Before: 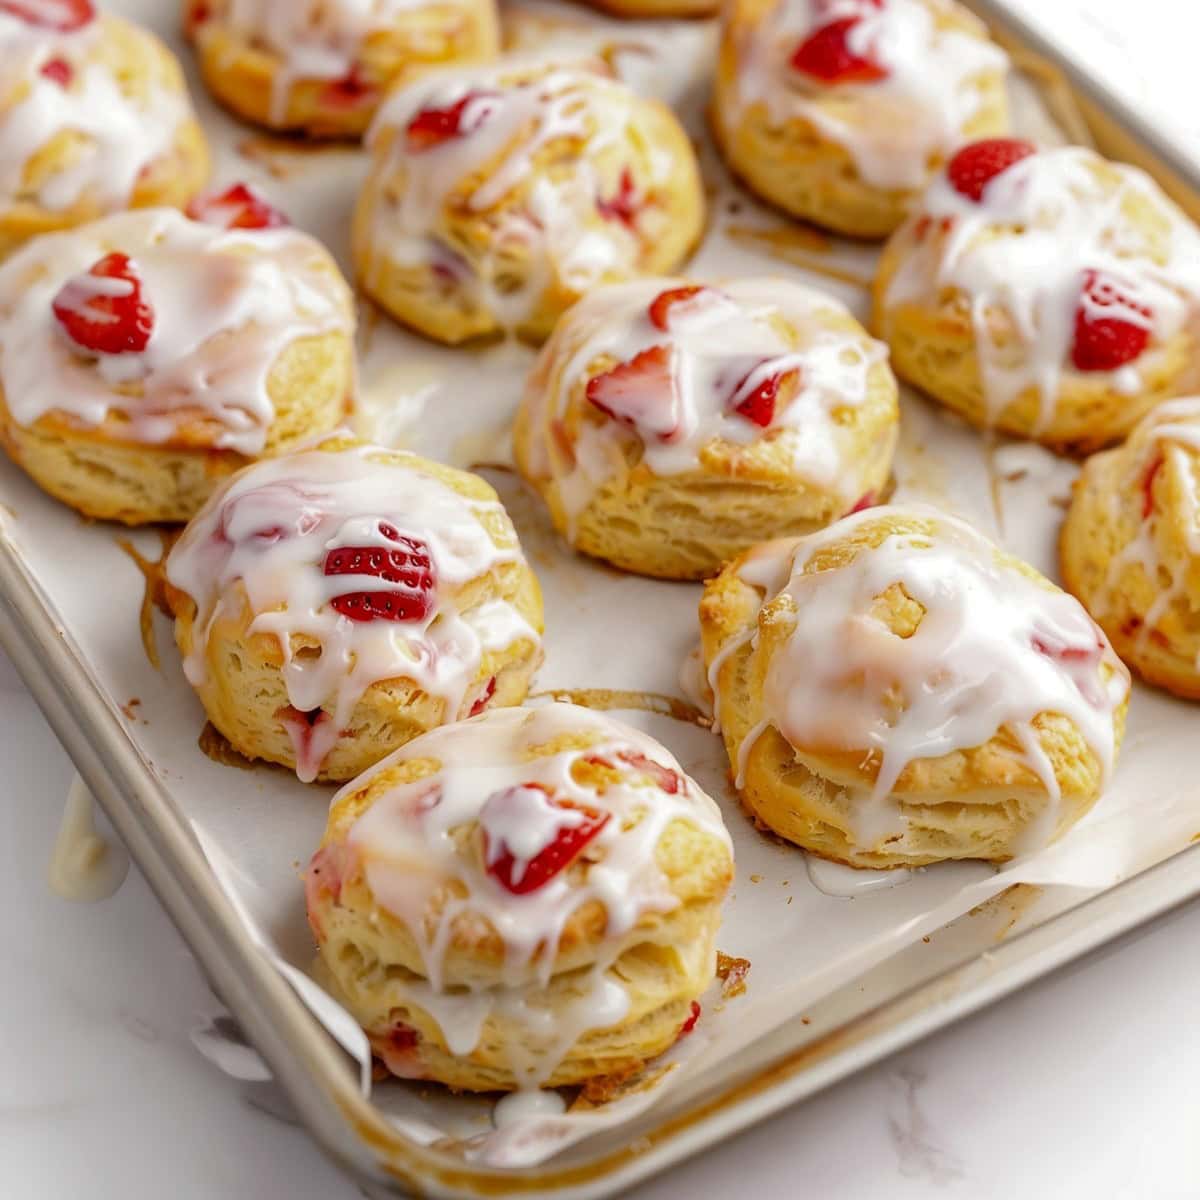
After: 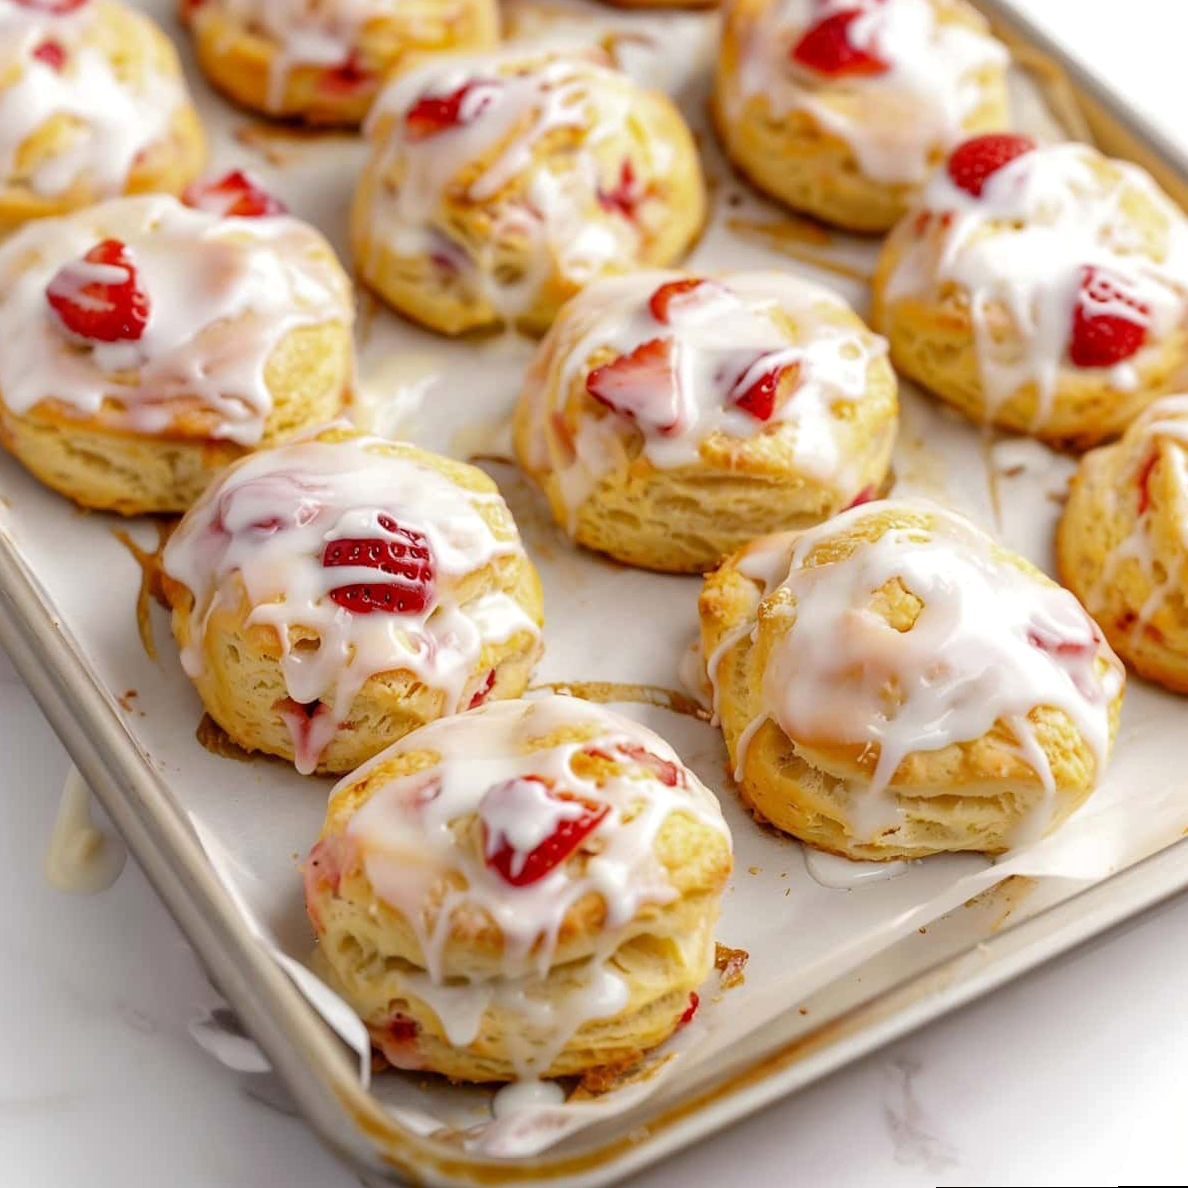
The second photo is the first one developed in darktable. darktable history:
exposure: exposure 0.131 EV, compensate highlight preservation false
rotate and perspective: rotation 0.174°, lens shift (vertical) 0.013, lens shift (horizontal) 0.019, shear 0.001, automatic cropping original format, crop left 0.007, crop right 0.991, crop top 0.016, crop bottom 0.997
